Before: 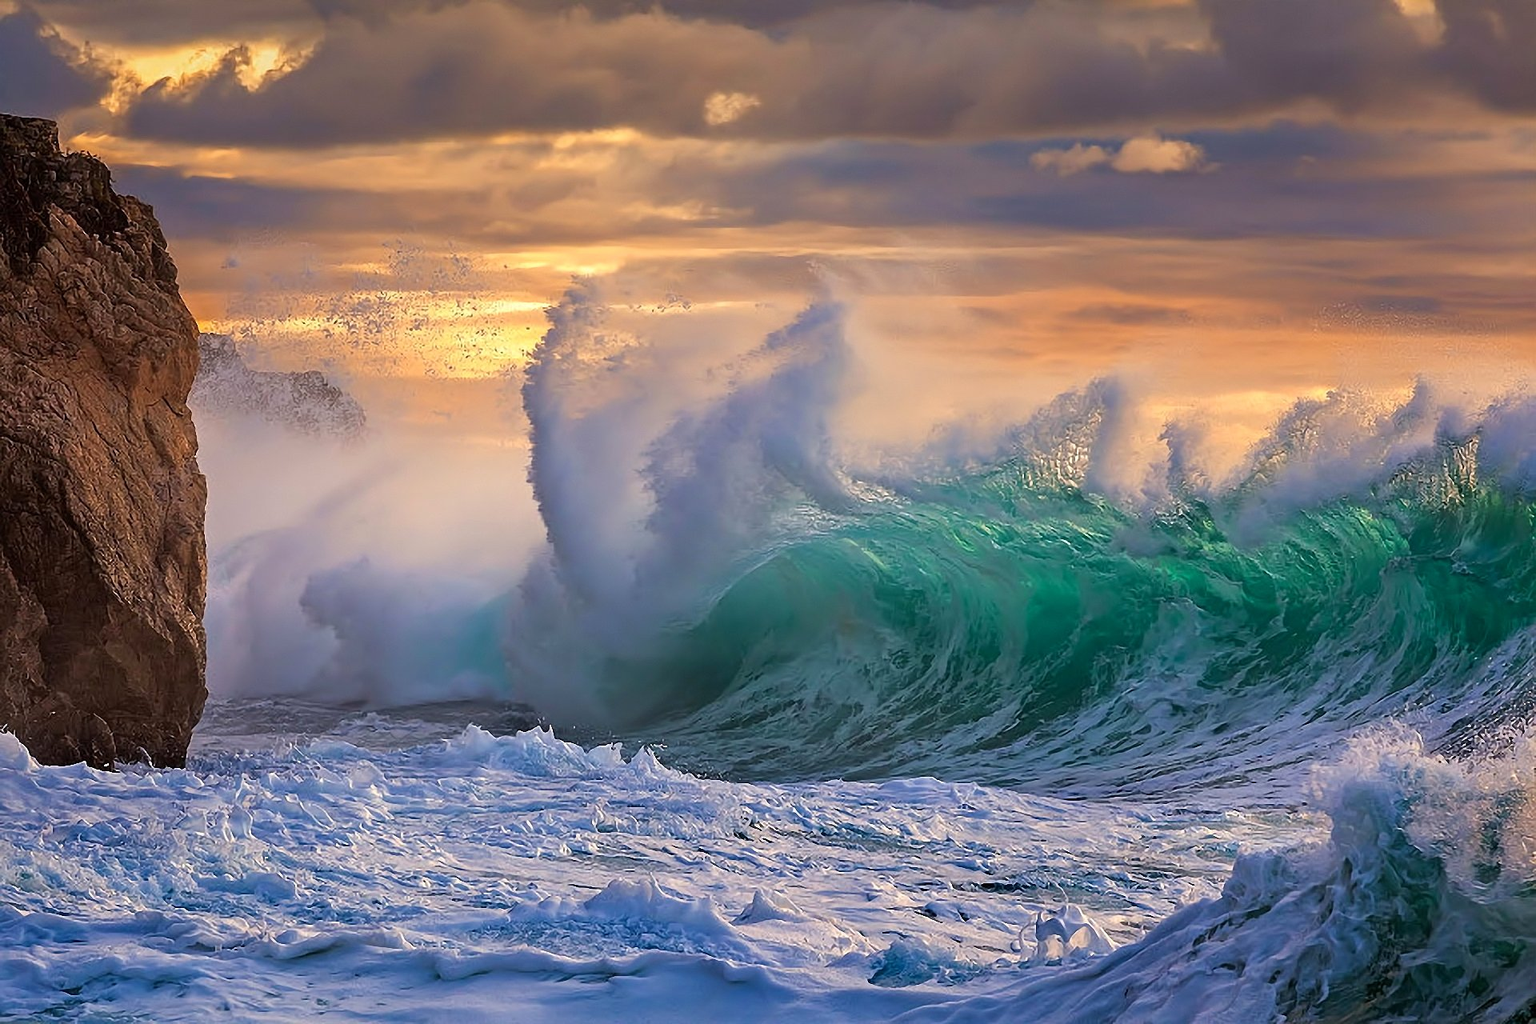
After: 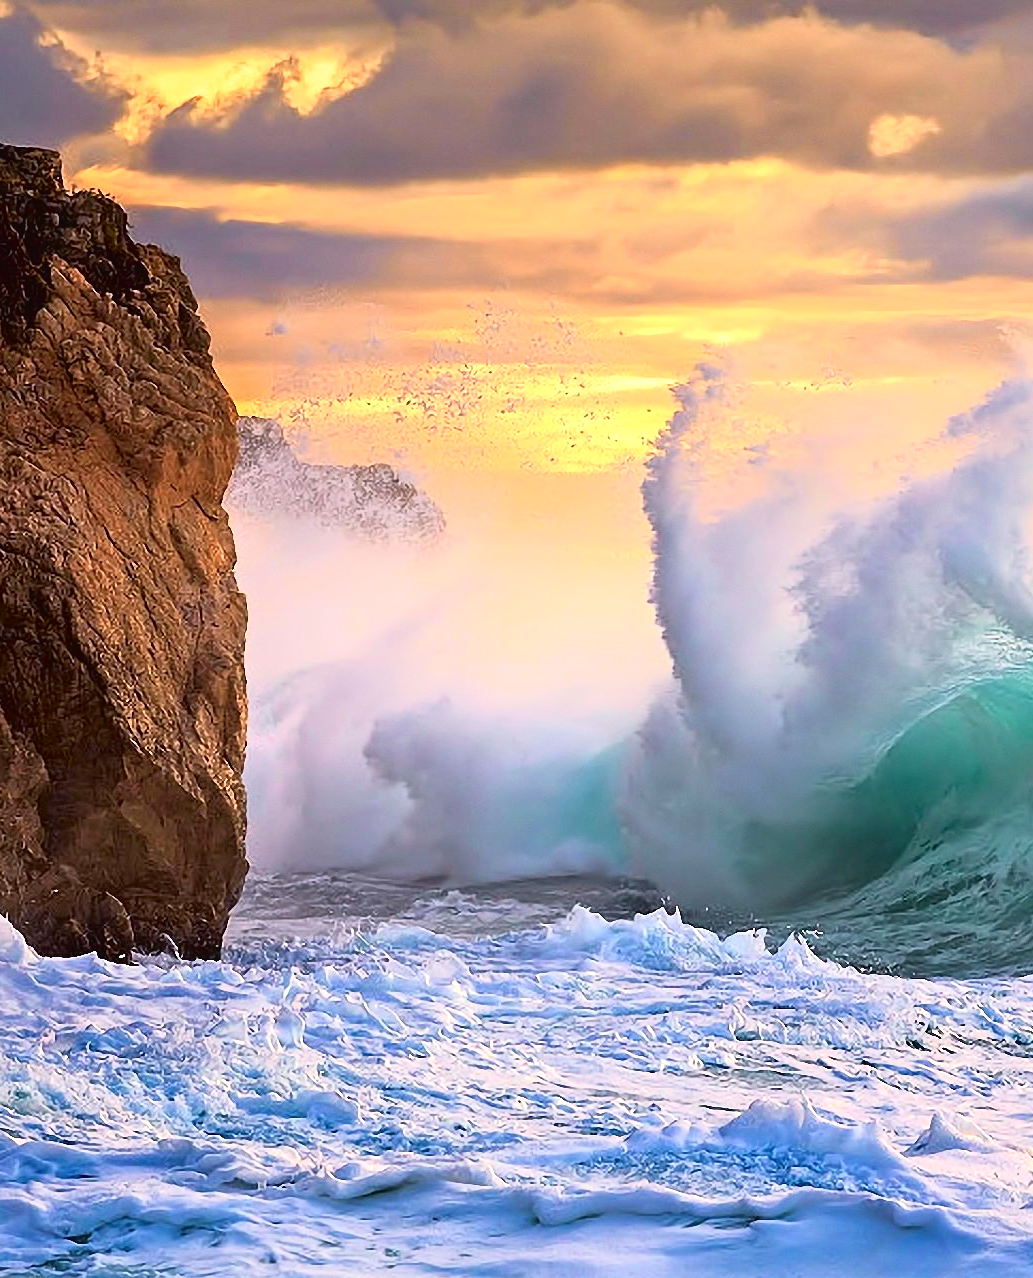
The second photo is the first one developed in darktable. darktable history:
tone curve: curves: ch0 [(0, 0.024) (0.031, 0.027) (0.113, 0.069) (0.198, 0.18) (0.304, 0.303) (0.441, 0.462) (0.557, 0.6) (0.711, 0.79) (0.812, 0.878) (0.927, 0.935) (1, 0.963)]; ch1 [(0, 0) (0.222, 0.2) (0.343, 0.325) (0.45, 0.441) (0.502, 0.501) (0.527, 0.534) (0.55, 0.561) (0.632, 0.656) (0.735, 0.754) (1, 1)]; ch2 [(0, 0) (0.249, 0.222) (0.352, 0.348) (0.424, 0.439) (0.476, 0.482) (0.499, 0.501) (0.517, 0.516) (0.532, 0.544) (0.558, 0.585) (0.596, 0.629) (0.726, 0.745) (0.82, 0.796) (0.998, 0.928)], color space Lab, independent channels, preserve colors none
crop: left 0.587%, right 45.588%, bottom 0.086%
exposure: black level correction 0, exposure 0.7 EV, compensate exposure bias true, compensate highlight preservation false
